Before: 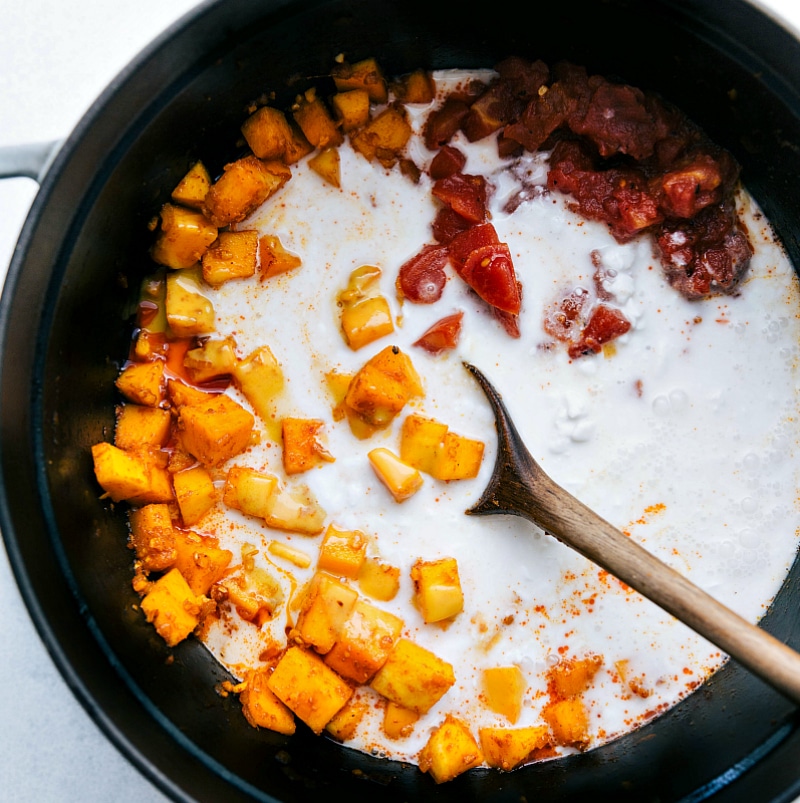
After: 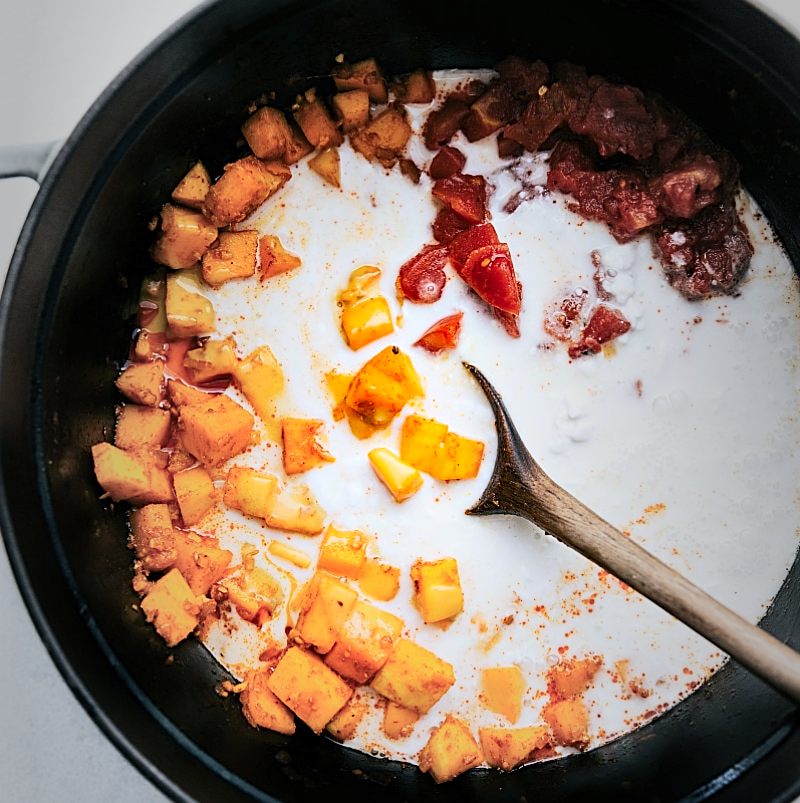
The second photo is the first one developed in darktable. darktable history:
exposure: compensate exposure bias true, compensate highlight preservation false
vignetting: fall-off start 18.28%, fall-off radius 137.45%, width/height ratio 0.621, shape 0.592
sharpen: on, module defaults
contrast brightness saturation: contrast 0.202, brightness 0.163, saturation 0.221
